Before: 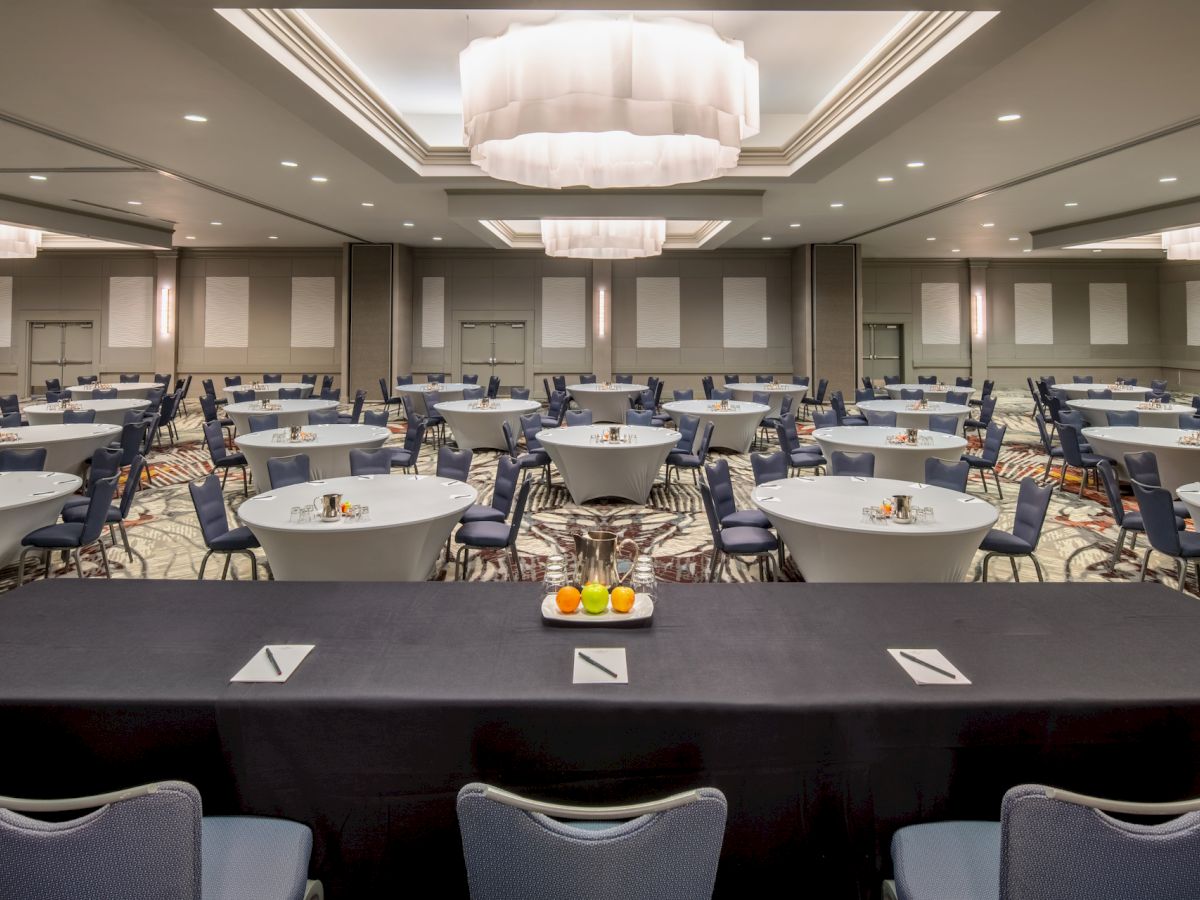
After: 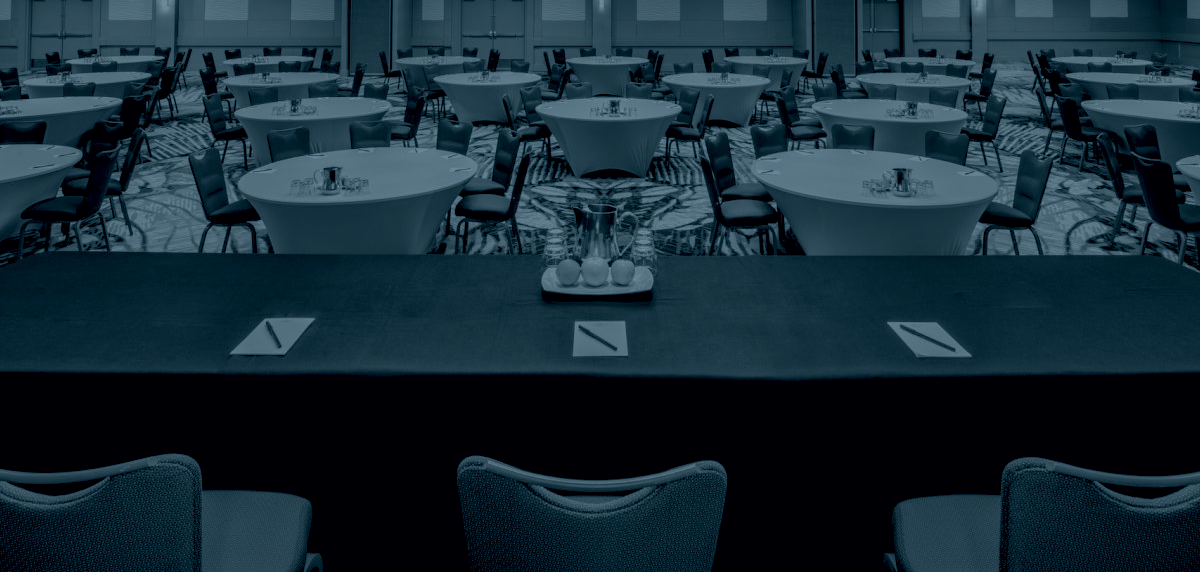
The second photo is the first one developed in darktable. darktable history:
tone equalizer: on, module defaults
crop and rotate: top 36.435%
colorize: hue 194.4°, saturation 29%, source mix 61.75%, lightness 3.98%, version 1
rgb levels: levels [[0.029, 0.461, 0.922], [0, 0.5, 1], [0, 0.5, 1]]
